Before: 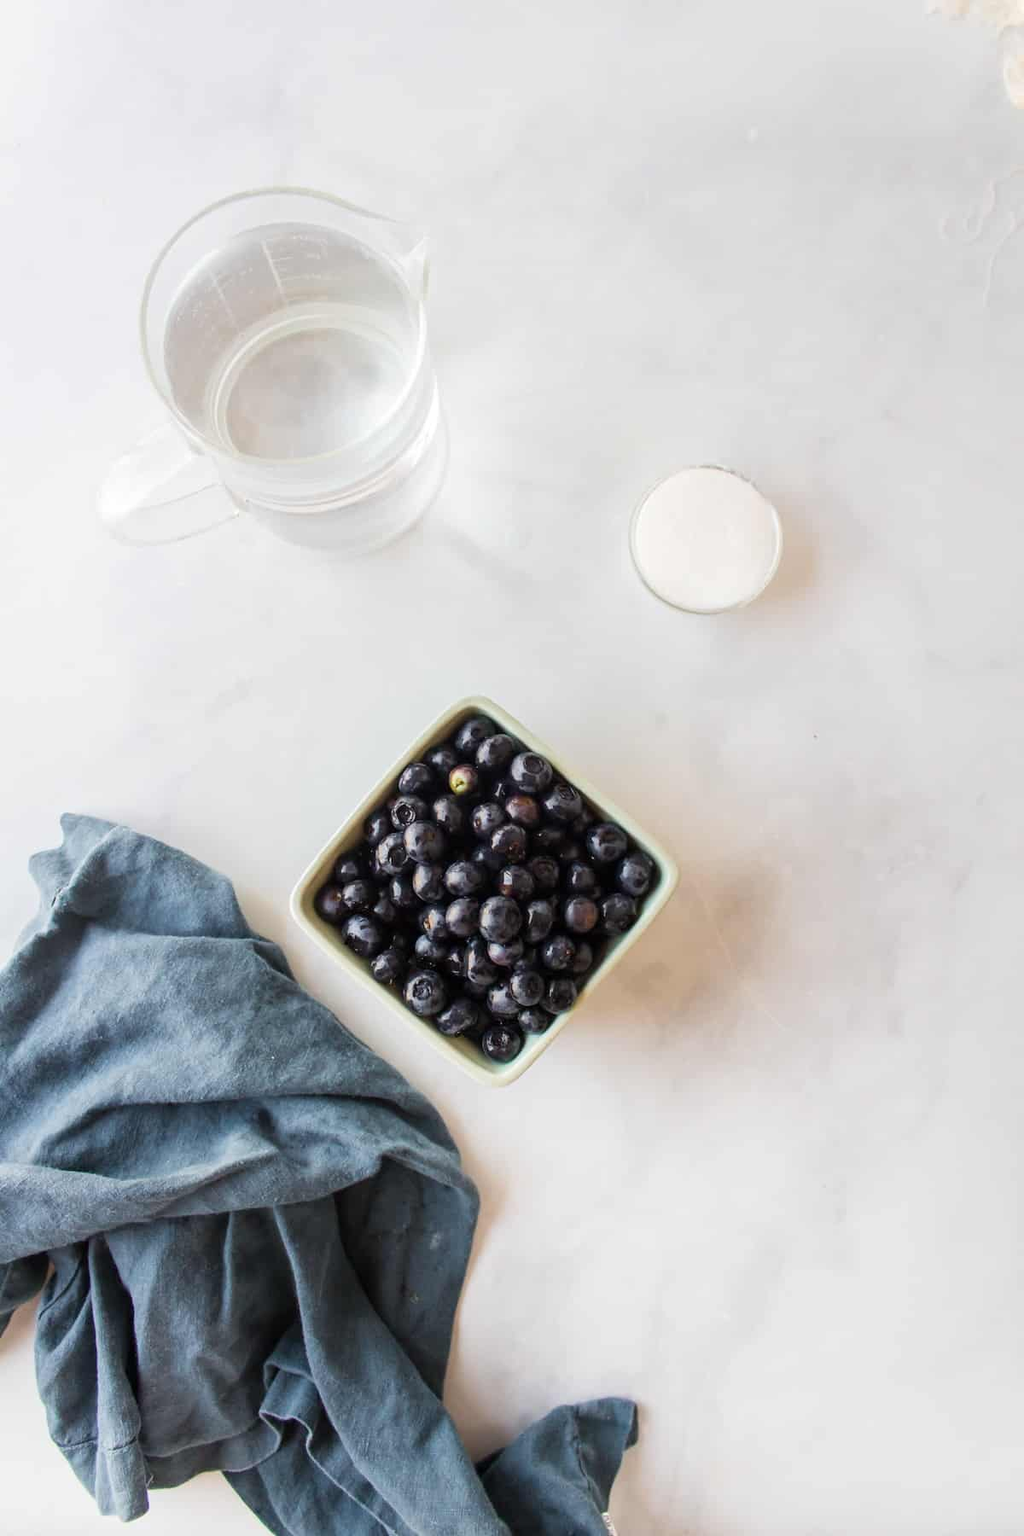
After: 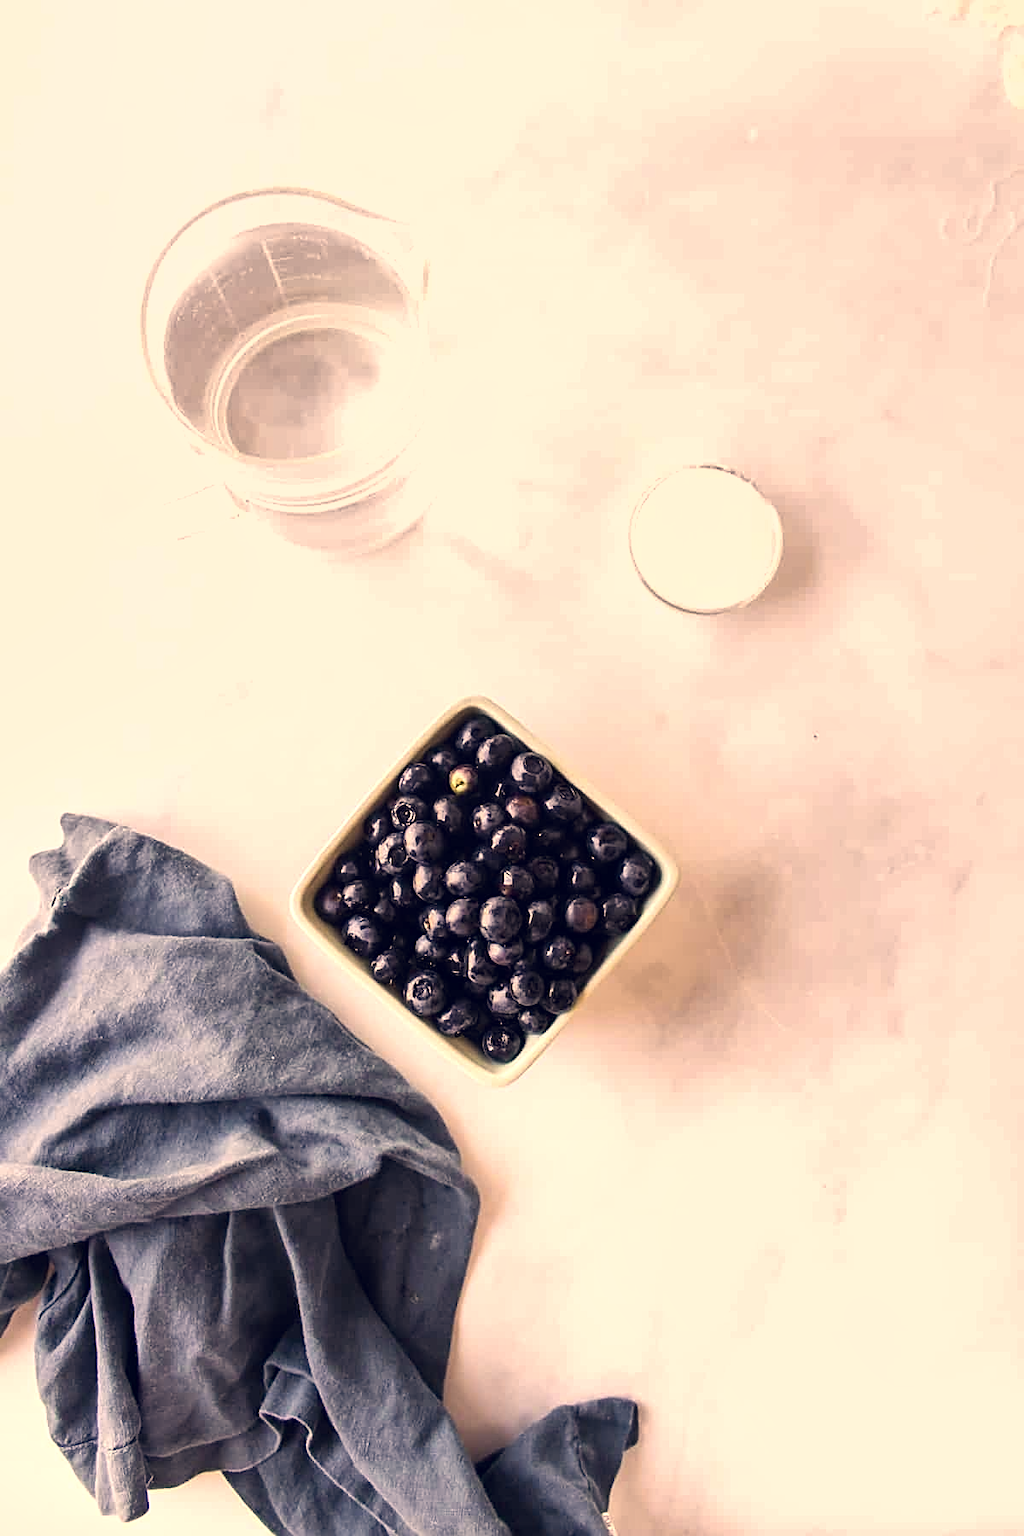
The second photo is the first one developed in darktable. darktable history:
contrast brightness saturation: saturation 0.13
color correction: highlights a* 19.59, highlights b* 27.49, shadows a* 3.46, shadows b* -17.28, saturation 0.73
tone equalizer: -8 EV -0.417 EV, -7 EV -0.389 EV, -6 EV -0.333 EV, -5 EV -0.222 EV, -3 EV 0.222 EV, -2 EV 0.333 EV, -1 EV 0.389 EV, +0 EV 0.417 EV, edges refinement/feathering 500, mask exposure compensation -1.57 EV, preserve details no
shadows and highlights: highlights color adjustment 0%, soften with gaussian
sharpen: on, module defaults
